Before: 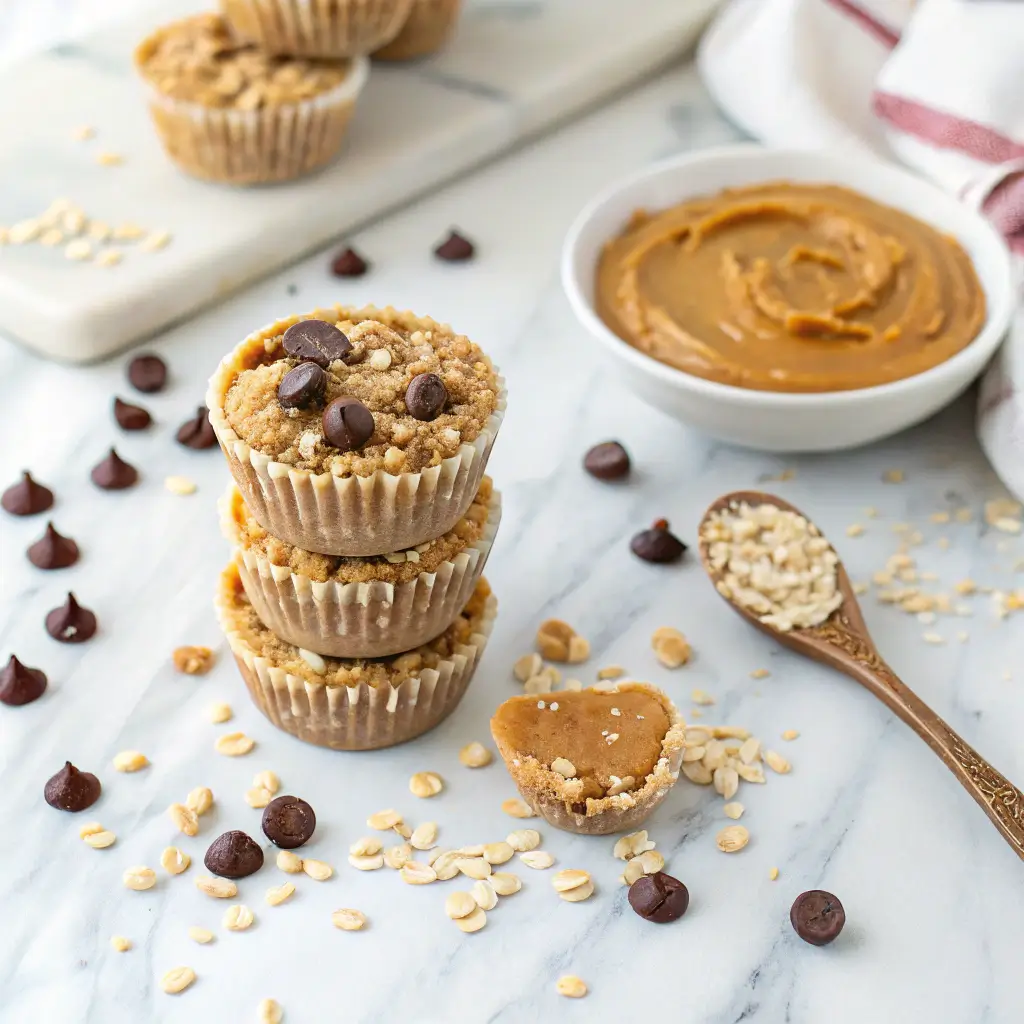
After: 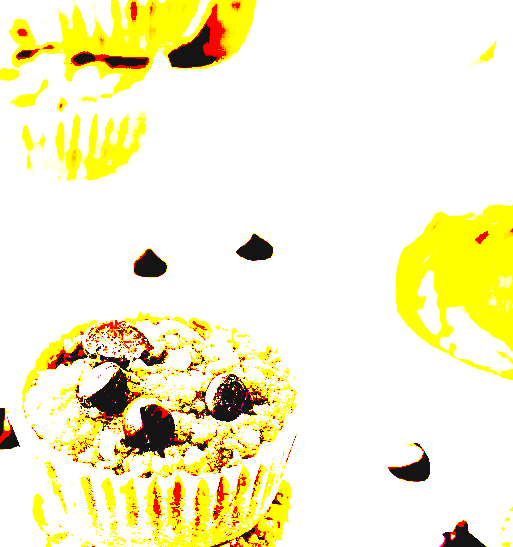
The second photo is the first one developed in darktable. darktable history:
crop: left 19.532%, right 30.355%, bottom 46.549%
base curve: curves: ch0 [(0, 0.007) (0.028, 0.063) (0.121, 0.311) (0.46, 0.743) (0.859, 0.957) (1, 1)], preserve colors none
sharpen: on, module defaults
exposure: black level correction 0.099, exposure 3.032 EV, compensate highlight preservation false
local contrast: mode bilateral grid, contrast 20, coarseness 50, detail 119%, midtone range 0.2
tone equalizer: mask exposure compensation -0.49 EV
